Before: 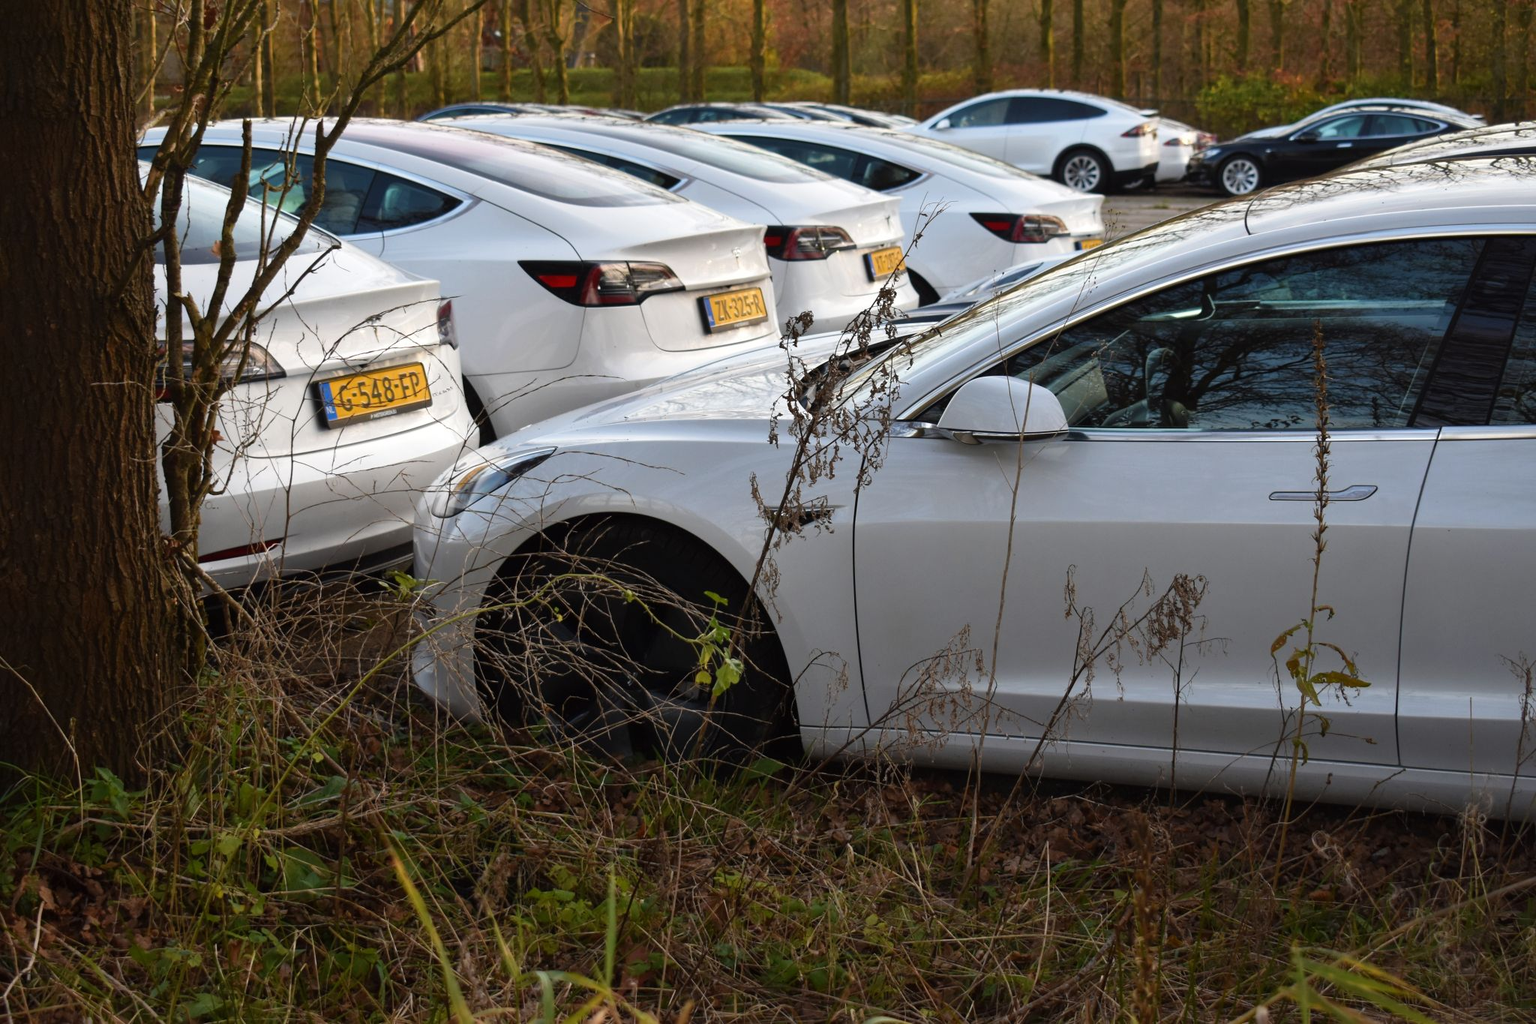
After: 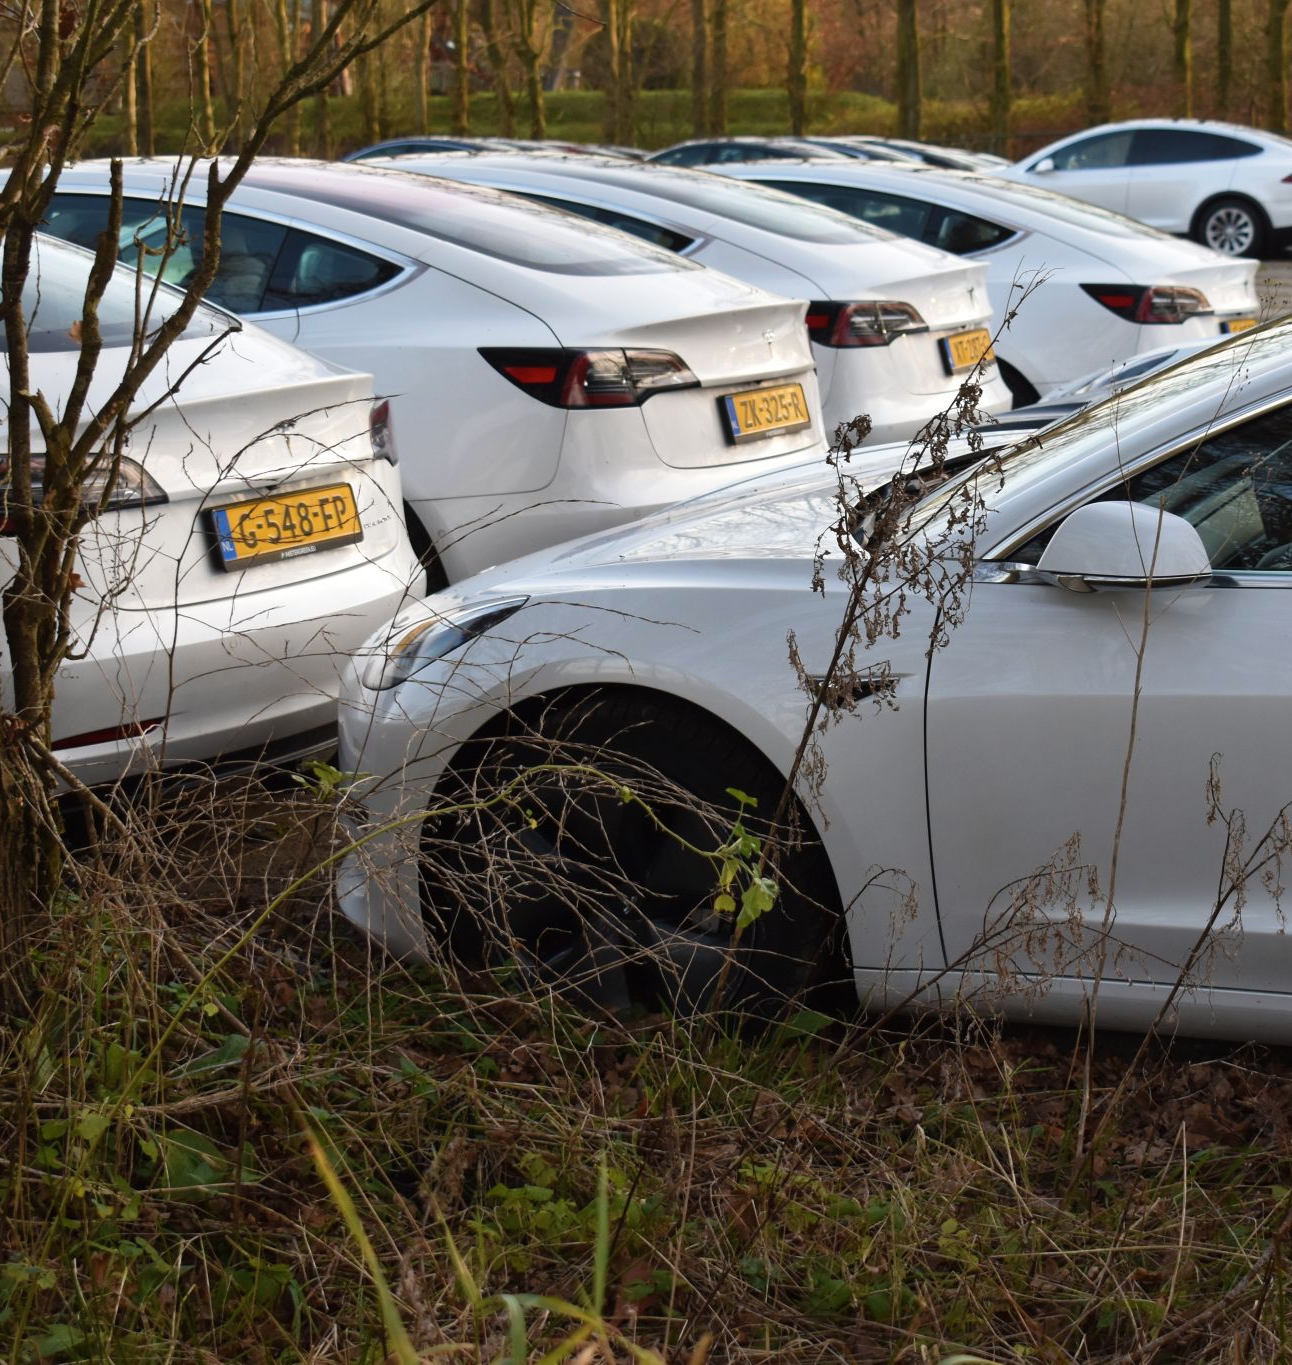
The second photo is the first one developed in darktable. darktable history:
contrast brightness saturation: saturation -0.061
crop: left 10.444%, right 26.442%
